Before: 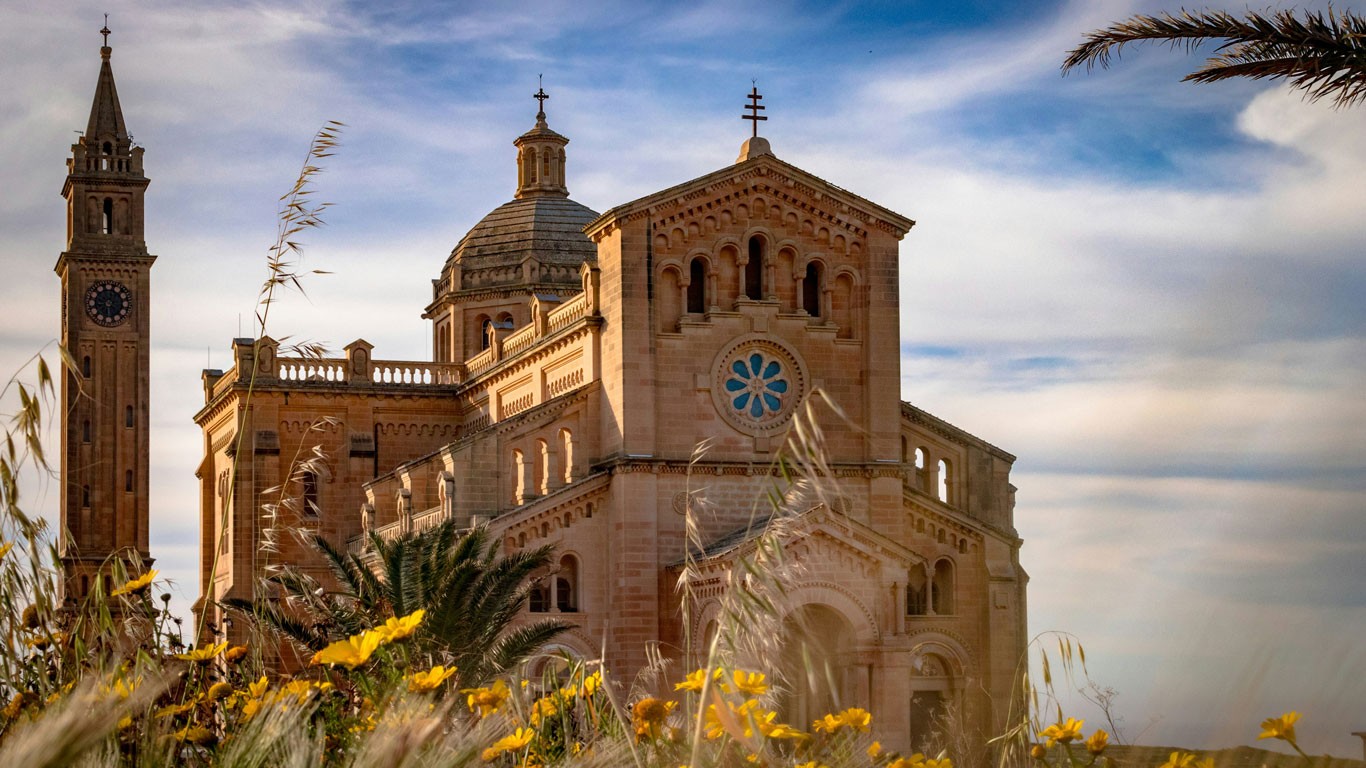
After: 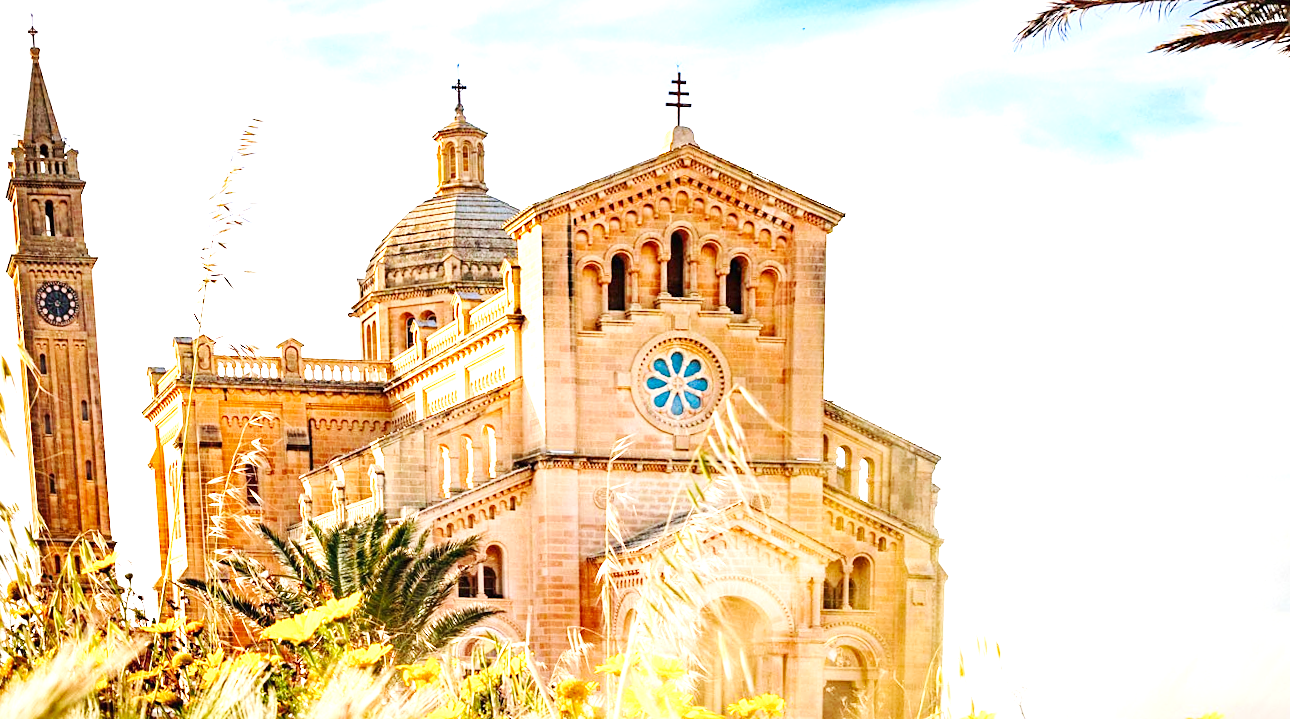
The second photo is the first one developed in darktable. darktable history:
base curve: curves: ch0 [(0, 0) (0.032, 0.025) (0.121, 0.166) (0.206, 0.329) (0.605, 0.79) (1, 1)], preserve colors none
sharpen: amount 0.2
rotate and perspective: rotation 0.062°, lens shift (vertical) 0.115, lens shift (horizontal) -0.133, crop left 0.047, crop right 0.94, crop top 0.061, crop bottom 0.94
exposure: black level correction 0, exposure 2.327 EV, compensate exposure bias true, compensate highlight preservation false
